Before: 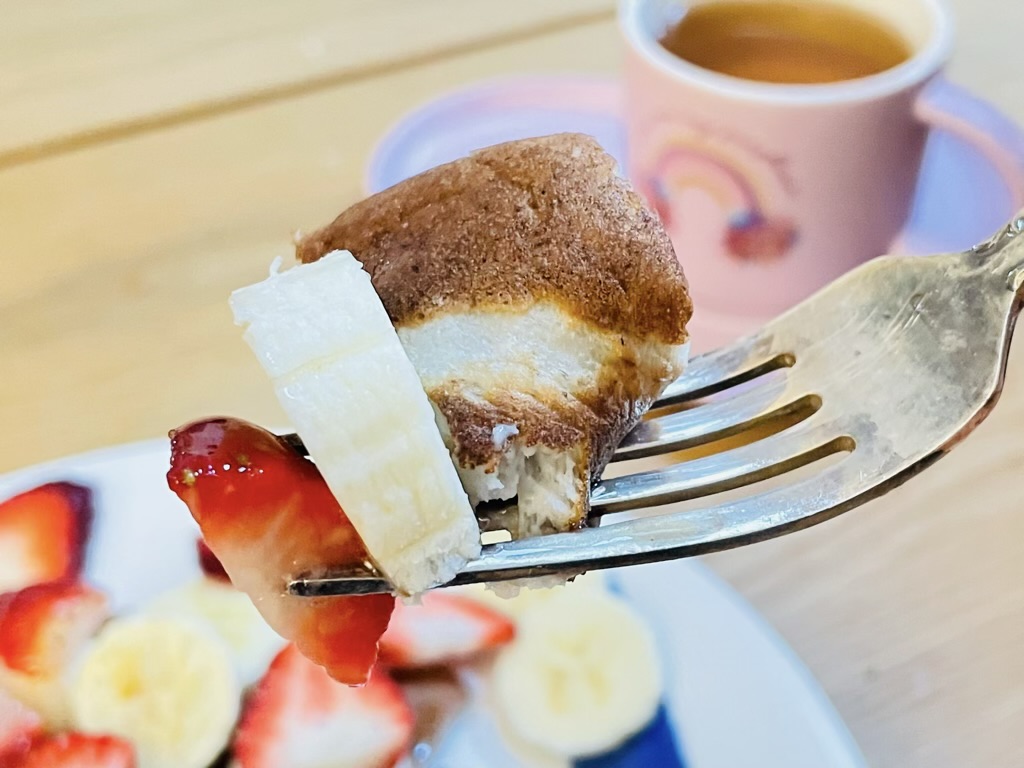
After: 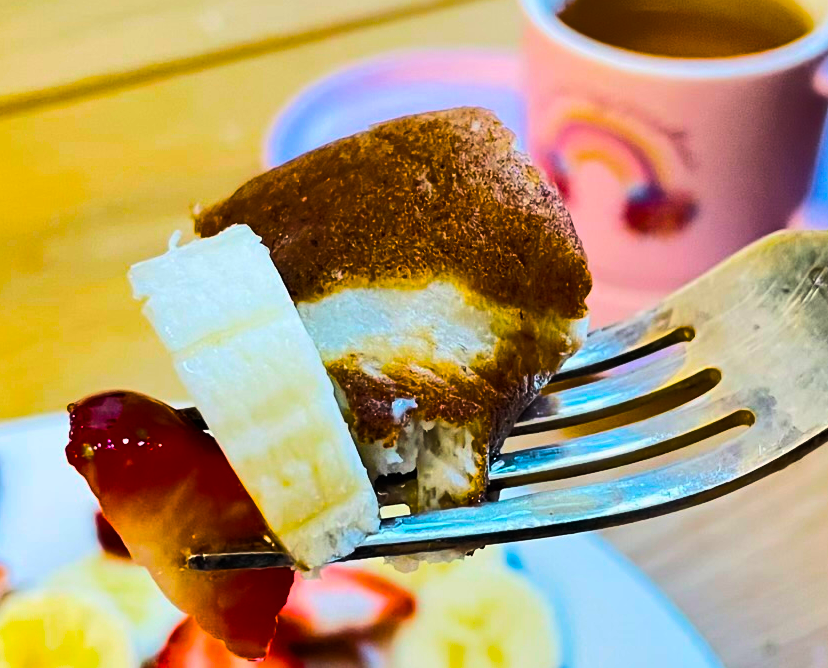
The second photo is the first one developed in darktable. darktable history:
crop: left 9.929%, top 3.475%, right 9.188%, bottom 9.529%
color balance rgb: linear chroma grading › global chroma 40.15%, perceptual saturation grading › global saturation 60.58%, perceptual saturation grading › highlights 20.44%, perceptual saturation grading › shadows -50.36%, perceptual brilliance grading › highlights 2.19%, perceptual brilliance grading › mid-tones -50.36%, perceptual brilliance grading › shadows -50.36%
color balance: output saturation 98.5%
